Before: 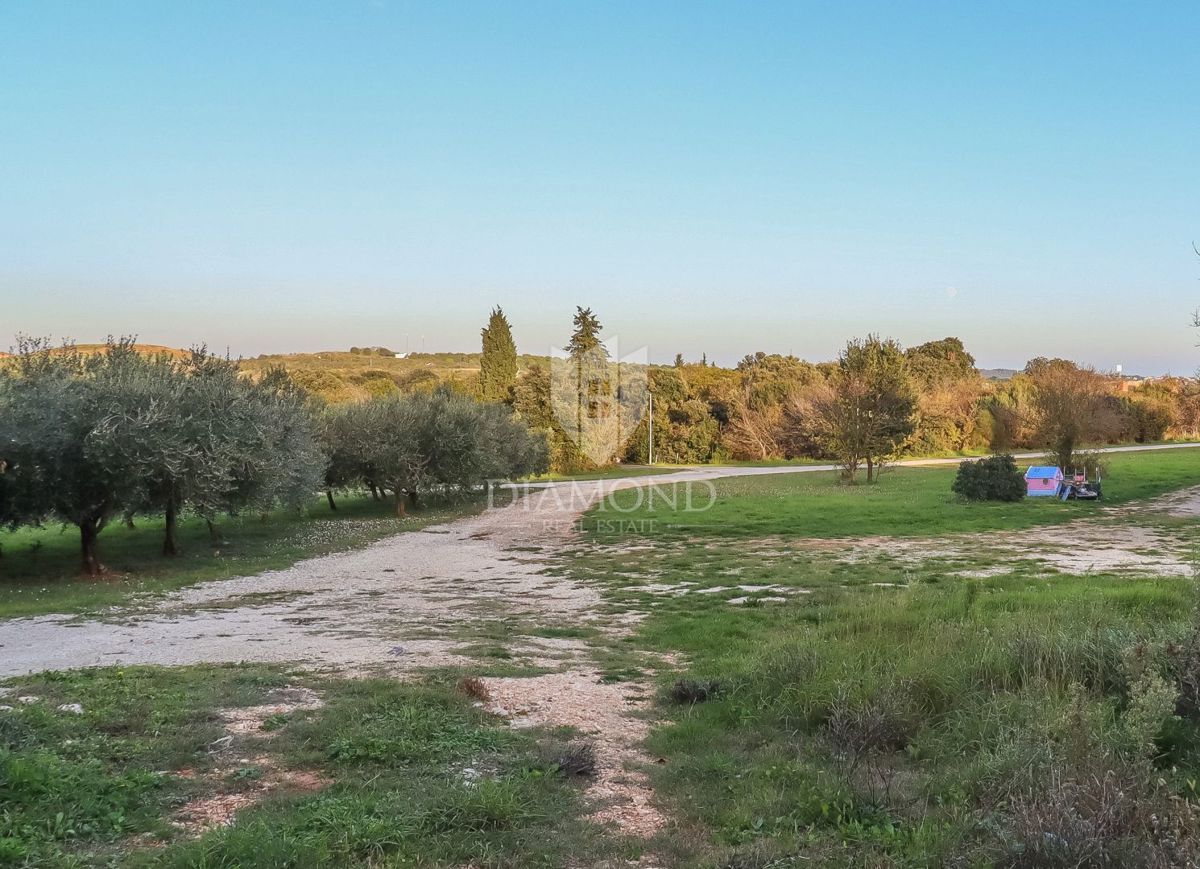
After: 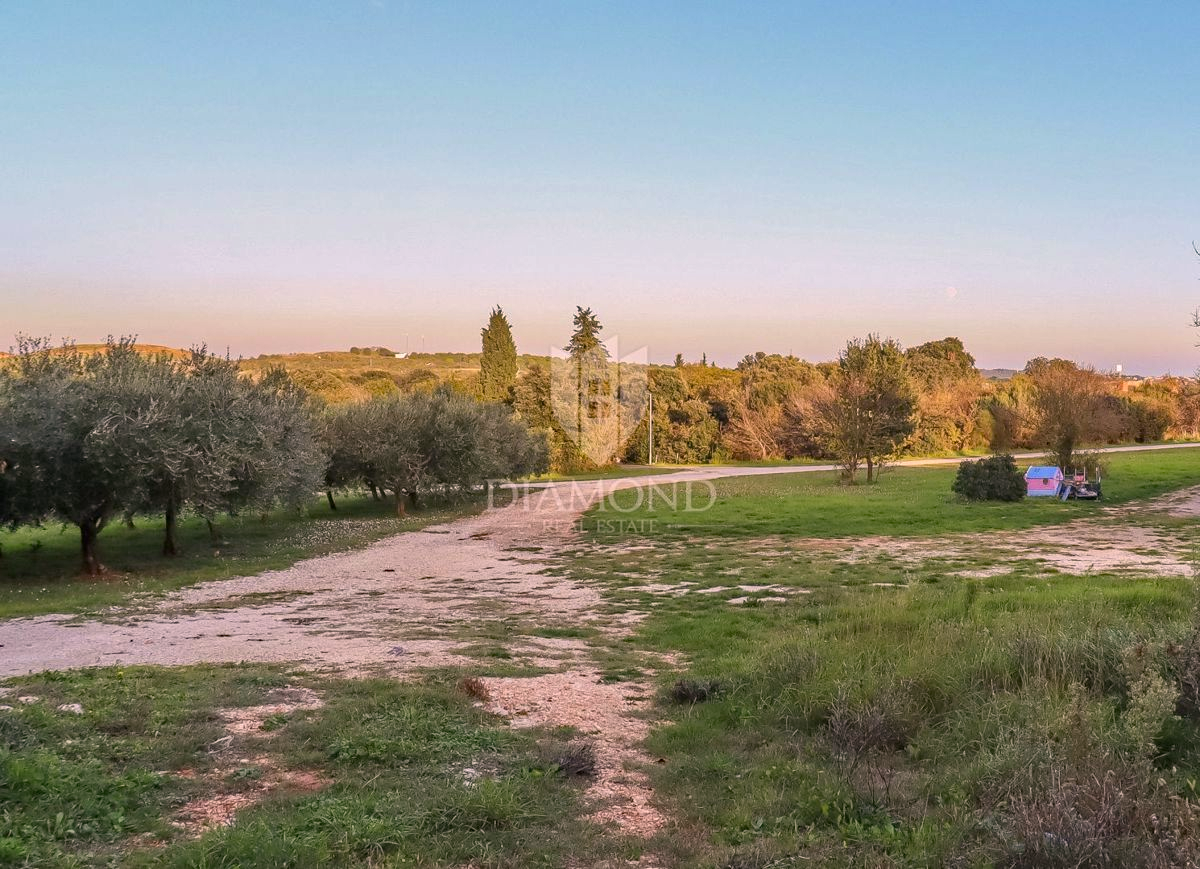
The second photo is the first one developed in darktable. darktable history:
color correction: highlights a* 12.33, highlights b* 5.58
haze removal: strength 0.281, distance 0.256, compatibility mode true, adaptive false
